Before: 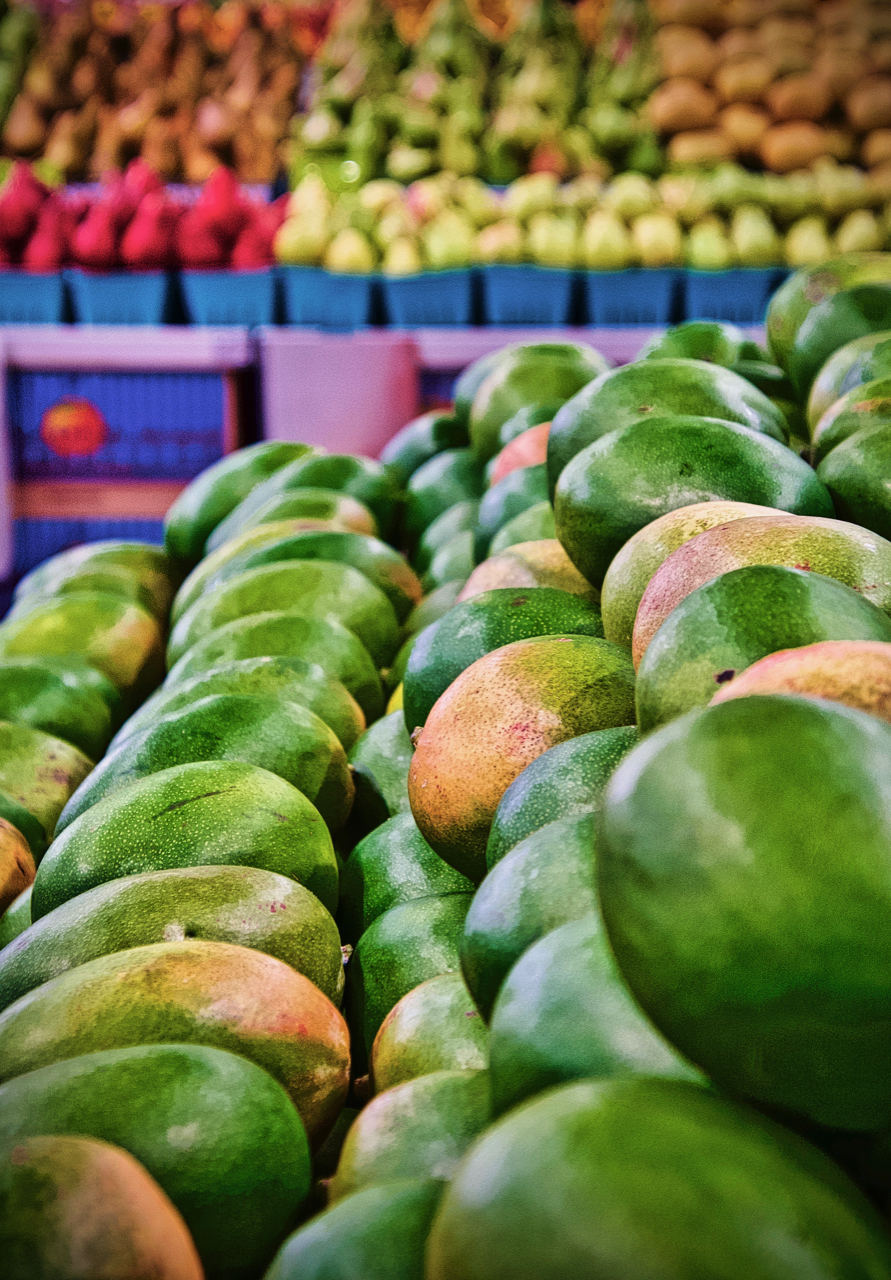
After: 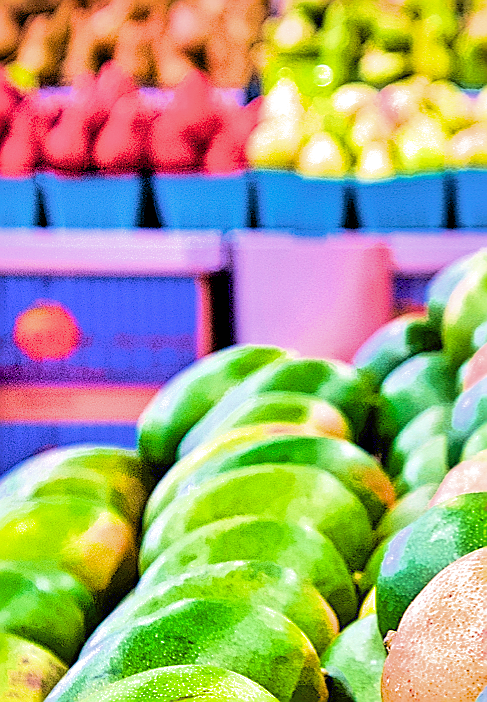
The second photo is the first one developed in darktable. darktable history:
shadows and highlights: on, module defaults
sharpen: radius 1.4, amount 1.25, threshold 0.7
exposure: exposure 2.04 EV, compensate highlight preservation false
crop and rotate: left 3.047%, top 7.509%, right 42.236%, bottom 37.598%
tone equalizer: -8 EV -0.55 EV
filmic rgb: threshold 3 EV, hardness 4.17, latitude 50%, contrast 1.1, preserve chrominance max RGB, color science v6 (2022), contrast in shadows safe, contrast in highlights safe, enable highlight reconstruction true
